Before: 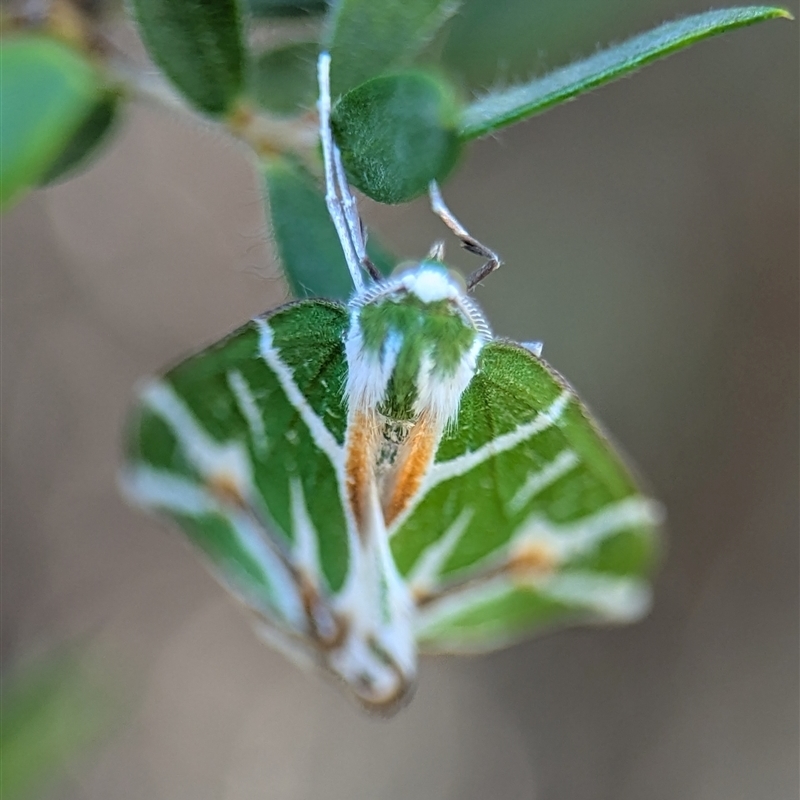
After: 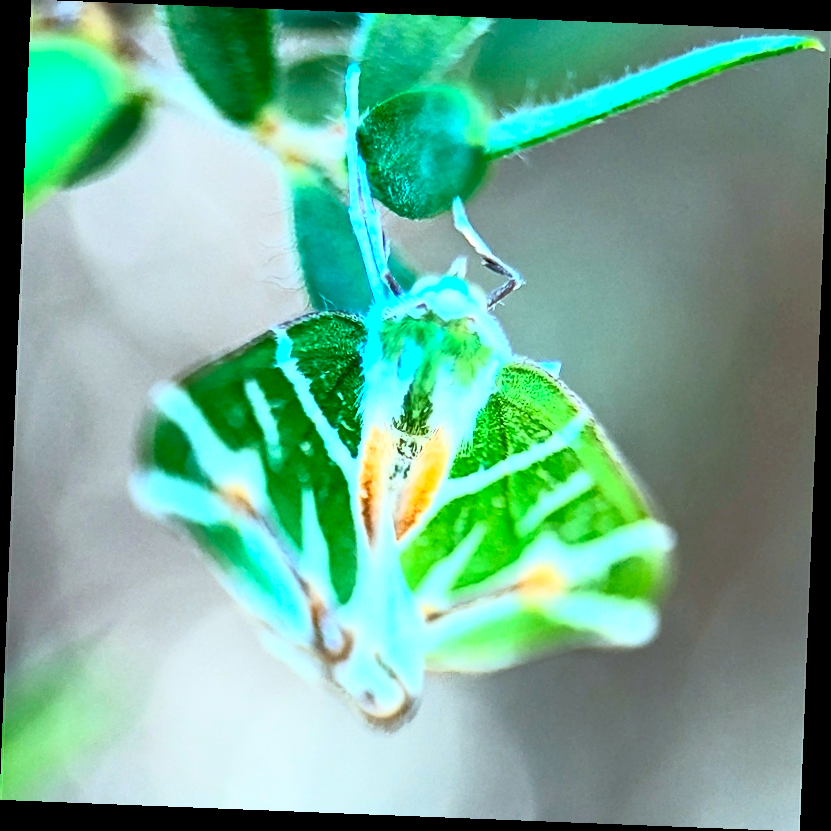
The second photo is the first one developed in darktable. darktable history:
color correction: highlights a* -11.71, highlights b* -15.58
contrast brightness saturation: contrast 1, brightness 1, saturation 1
rotate and perspective: rotation 2.27°, automatic cropping off
